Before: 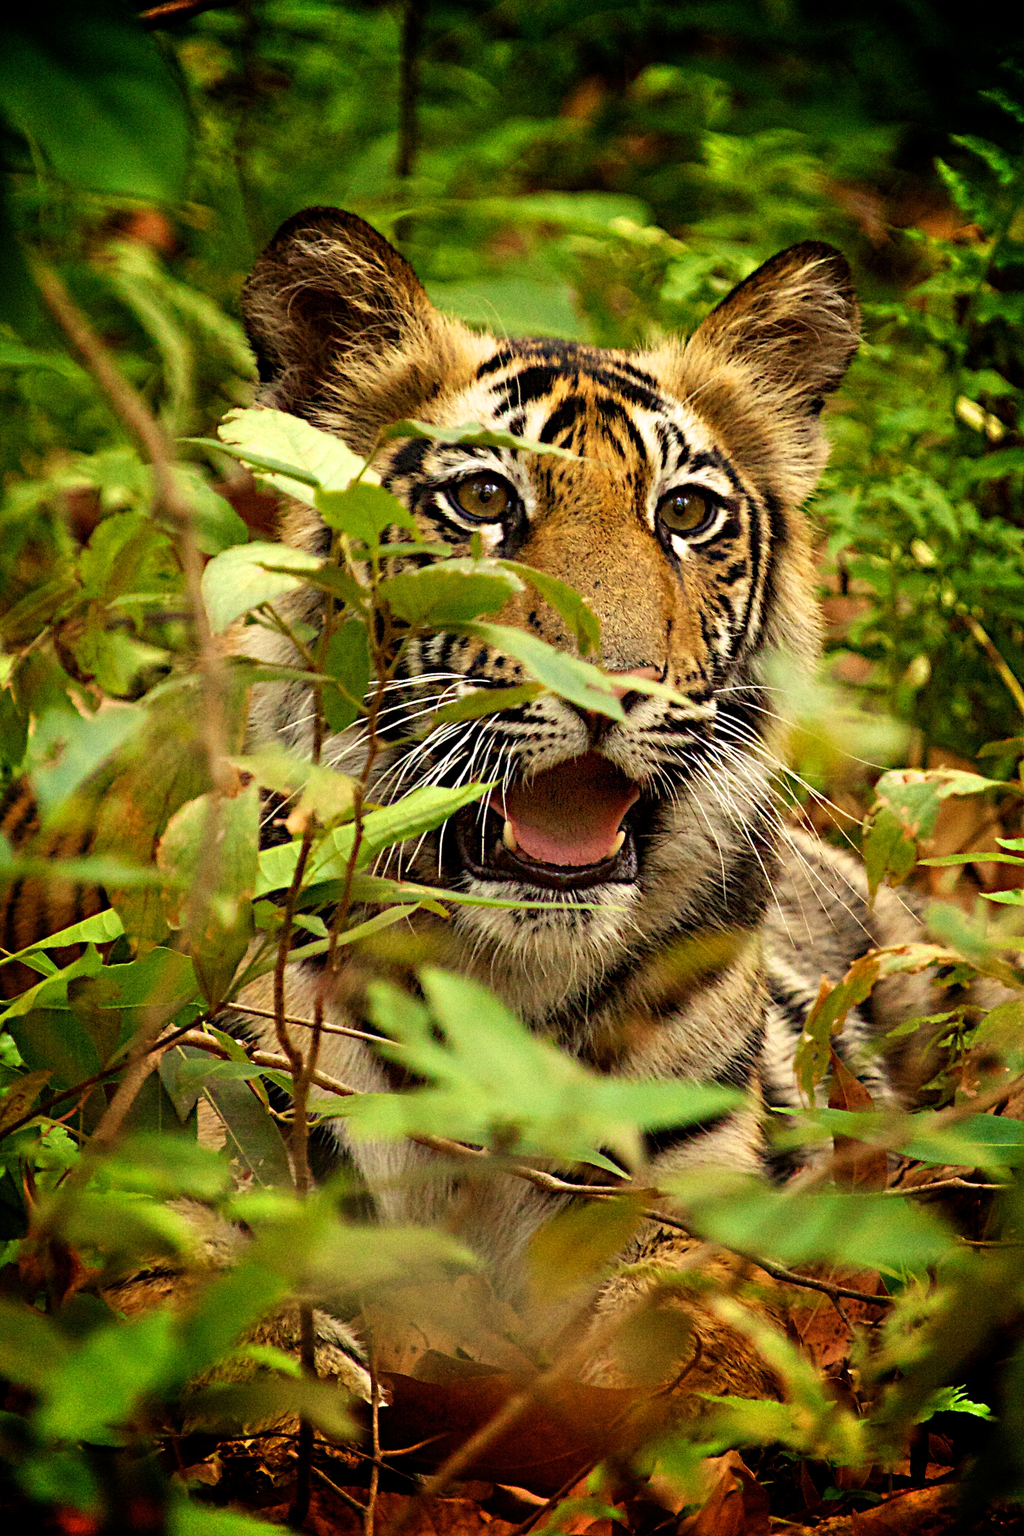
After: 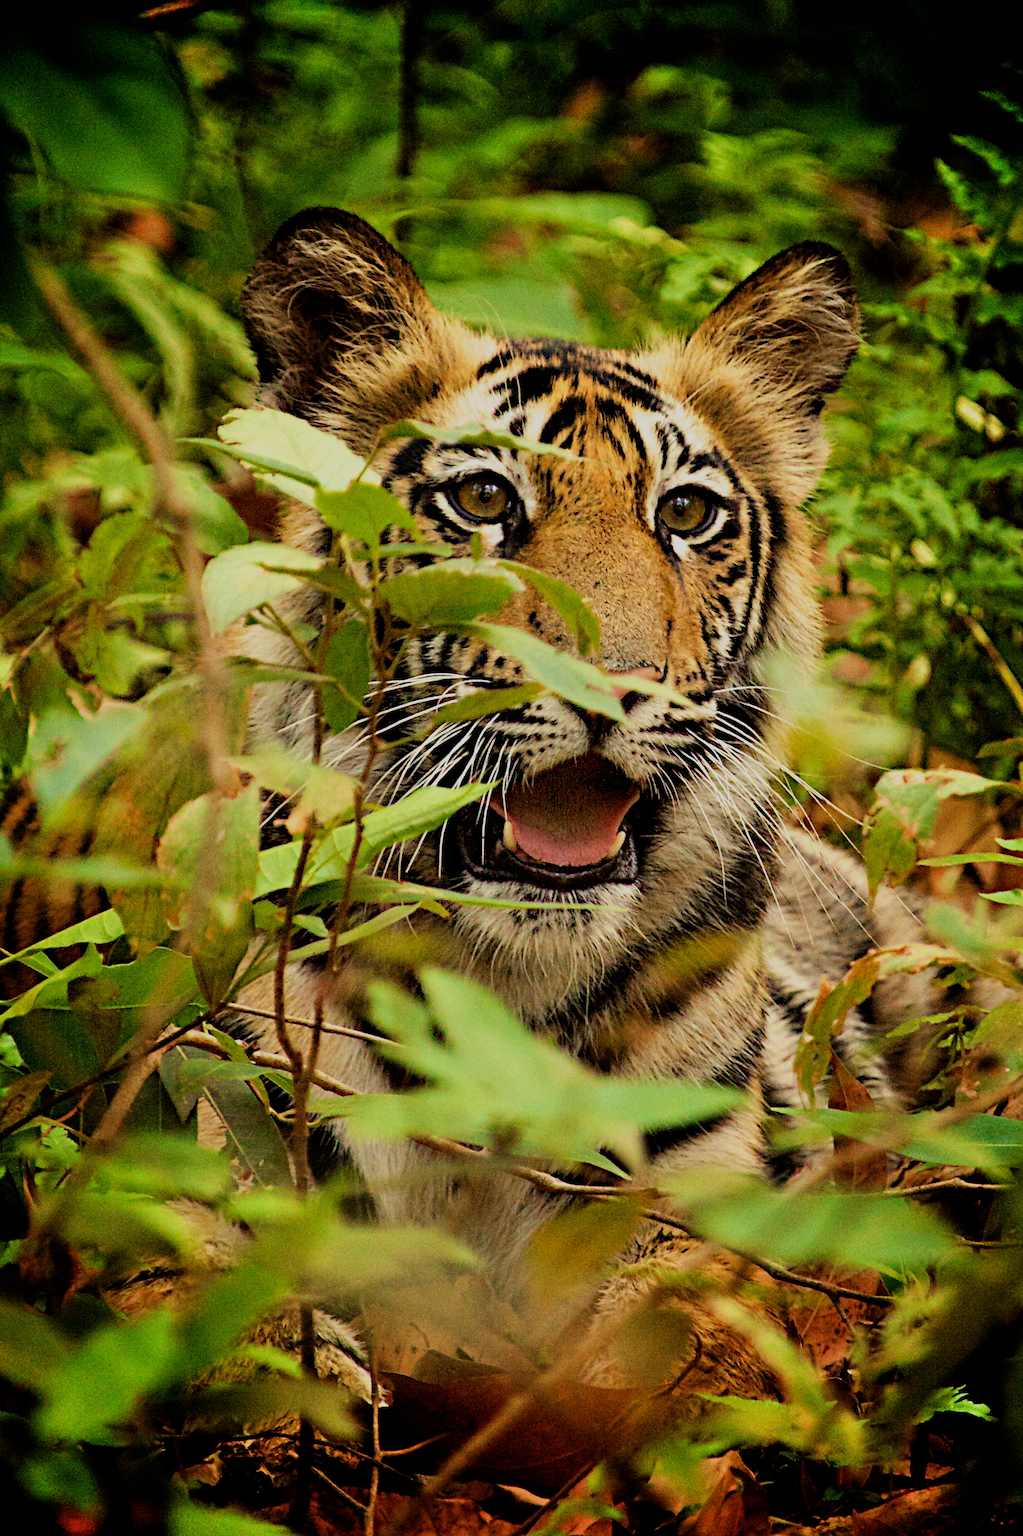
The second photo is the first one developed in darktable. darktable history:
filmic rgb: black relative exposure -7.65 EV, white relative exposure 4.56 EV, hardness 3.61
exposure: compensate highlight preservation false
